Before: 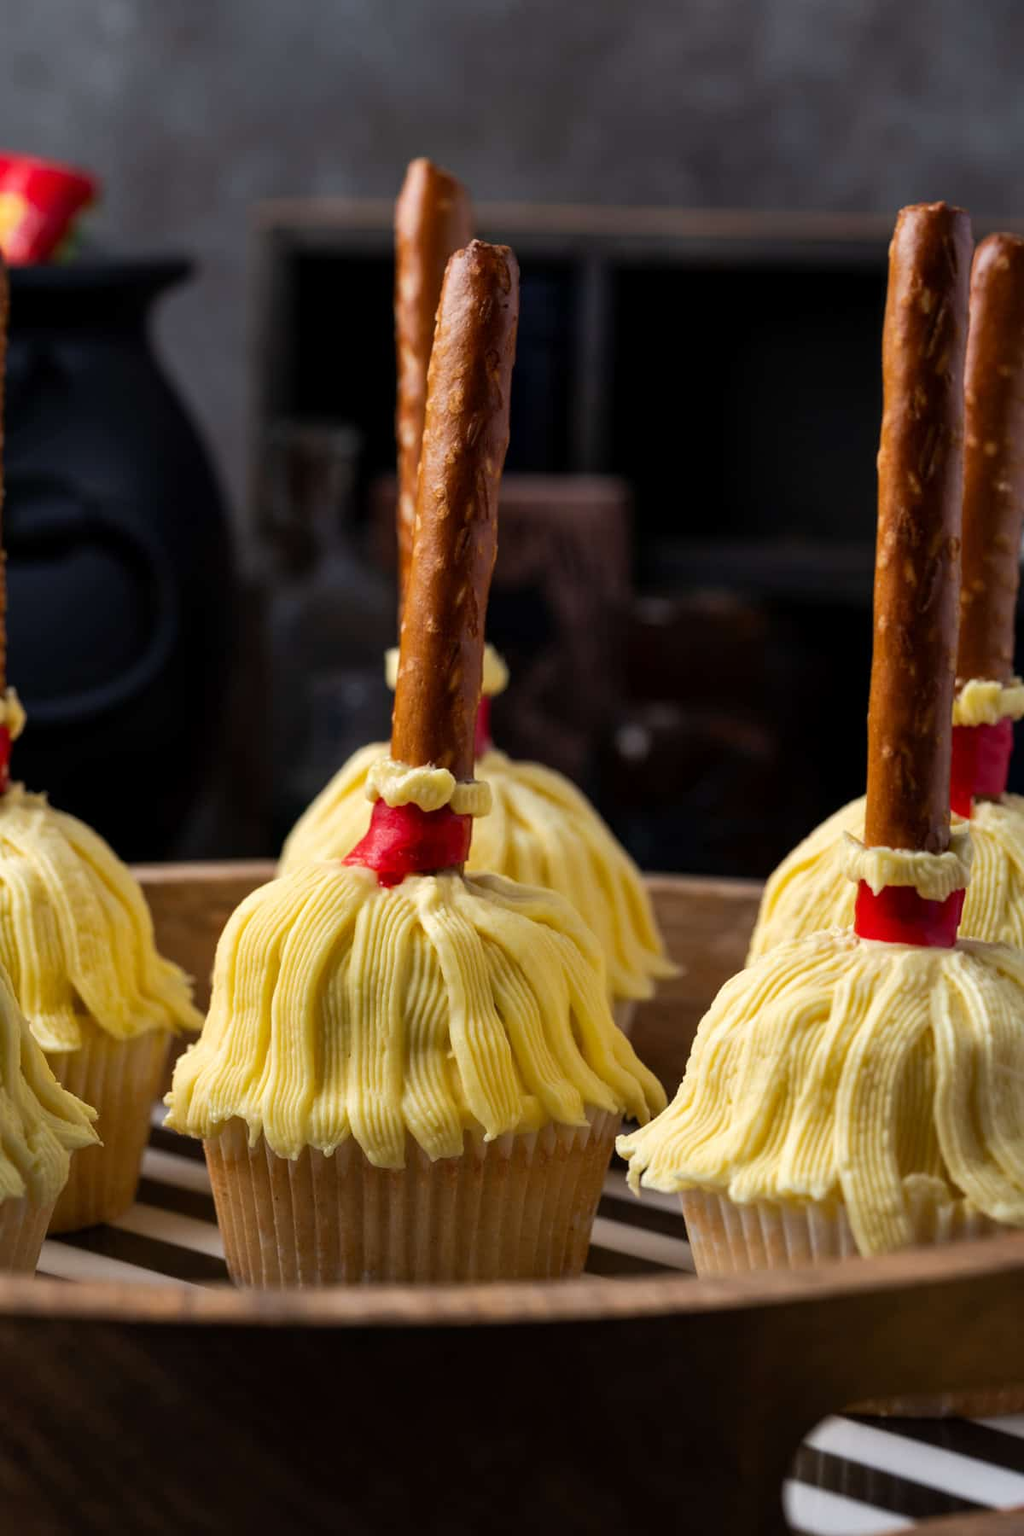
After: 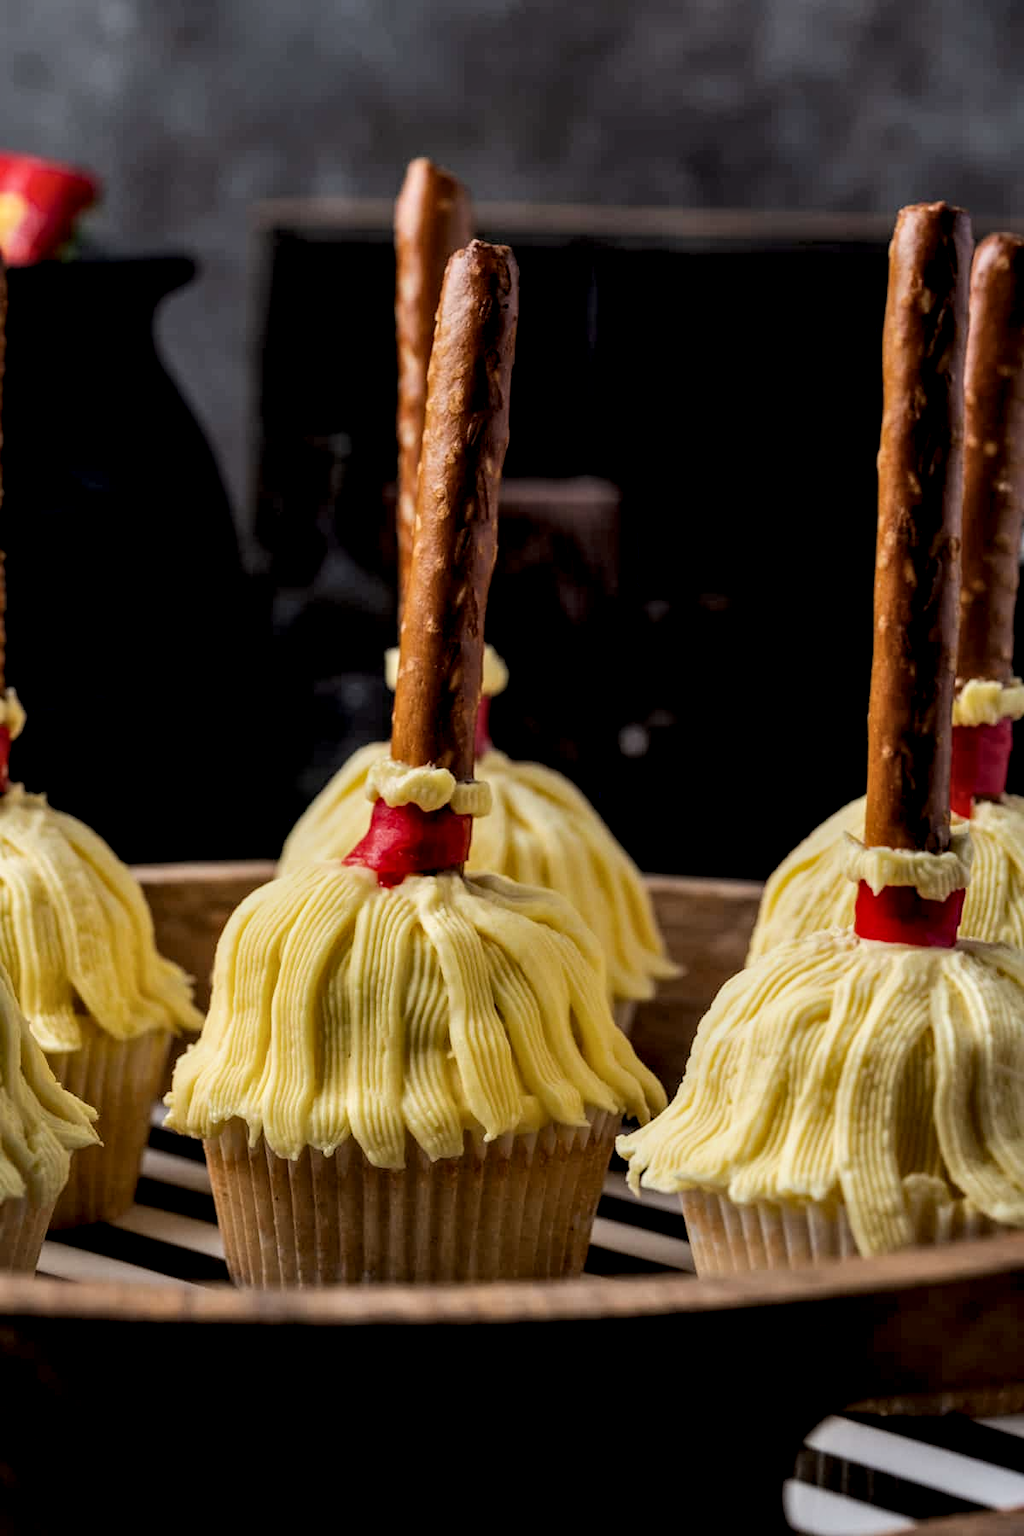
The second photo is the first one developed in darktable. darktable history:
local contrast: highlights 60%, shadows 60%, detail 160%
filmic rgb: black relative exposure -7.82 EV, white relative exposure 4.29 EV, hardness 3.86, color science v6 (2022)
exposure: black level correction 0.001, exposure -0.2 EV, compensate highlight preservation false
